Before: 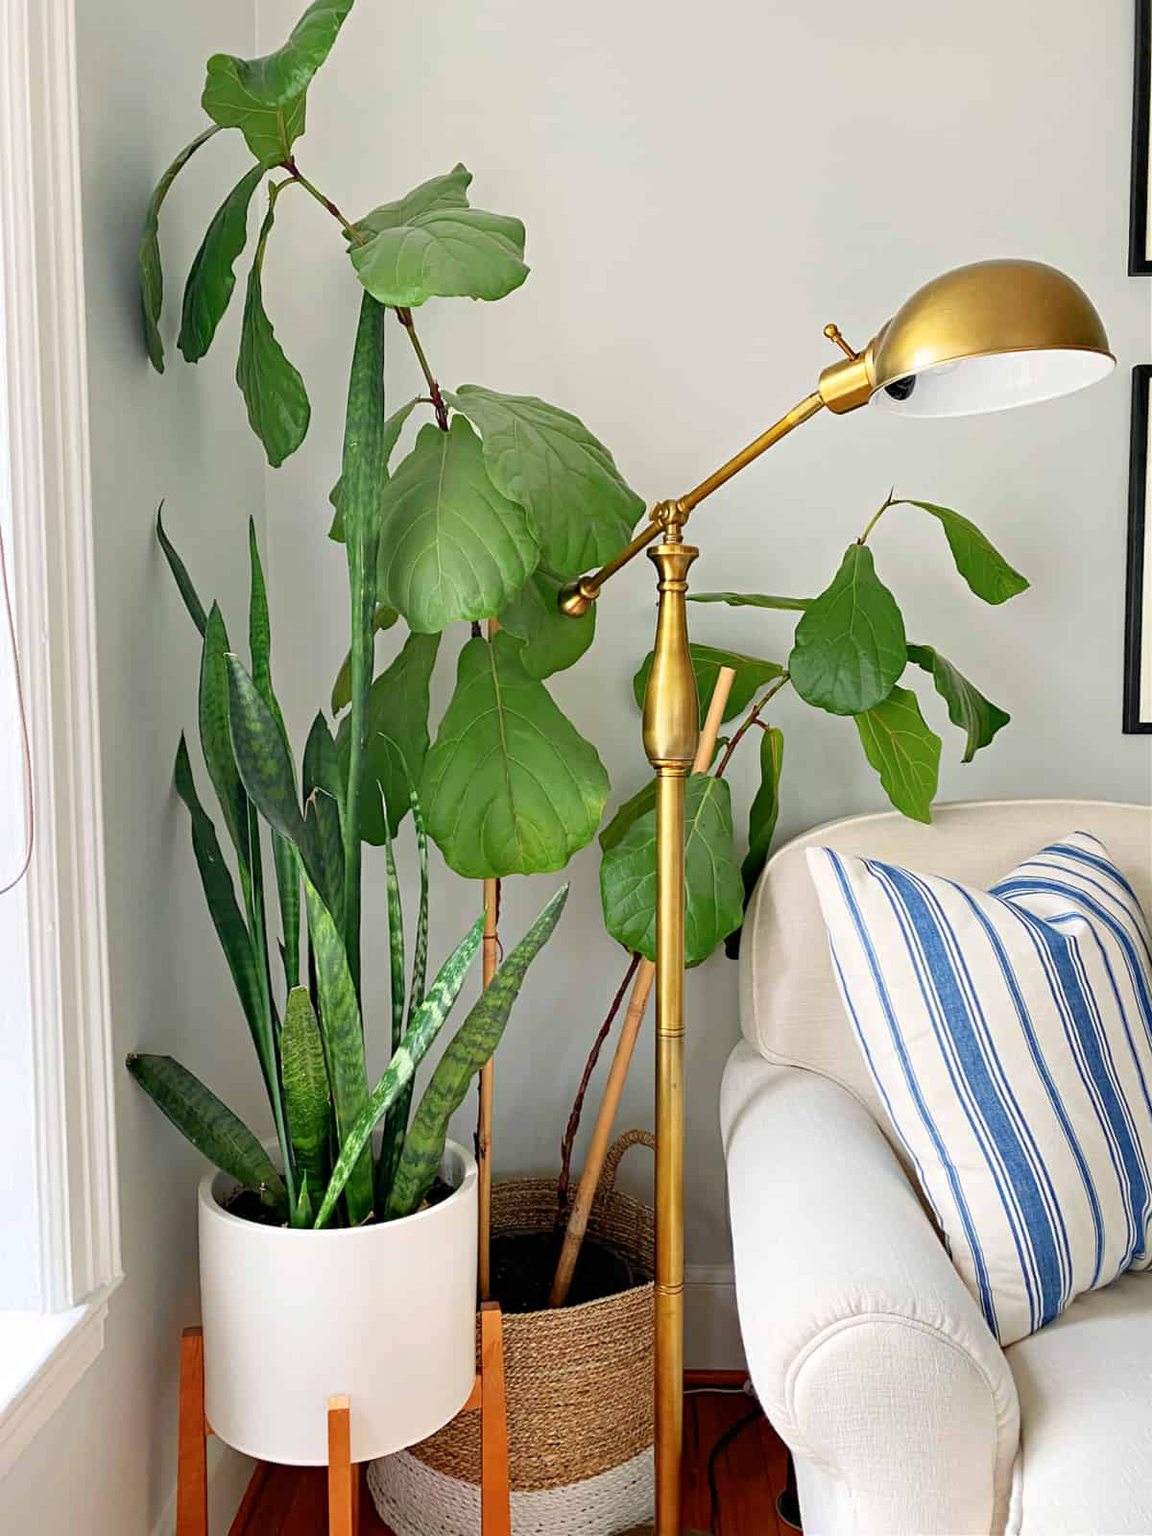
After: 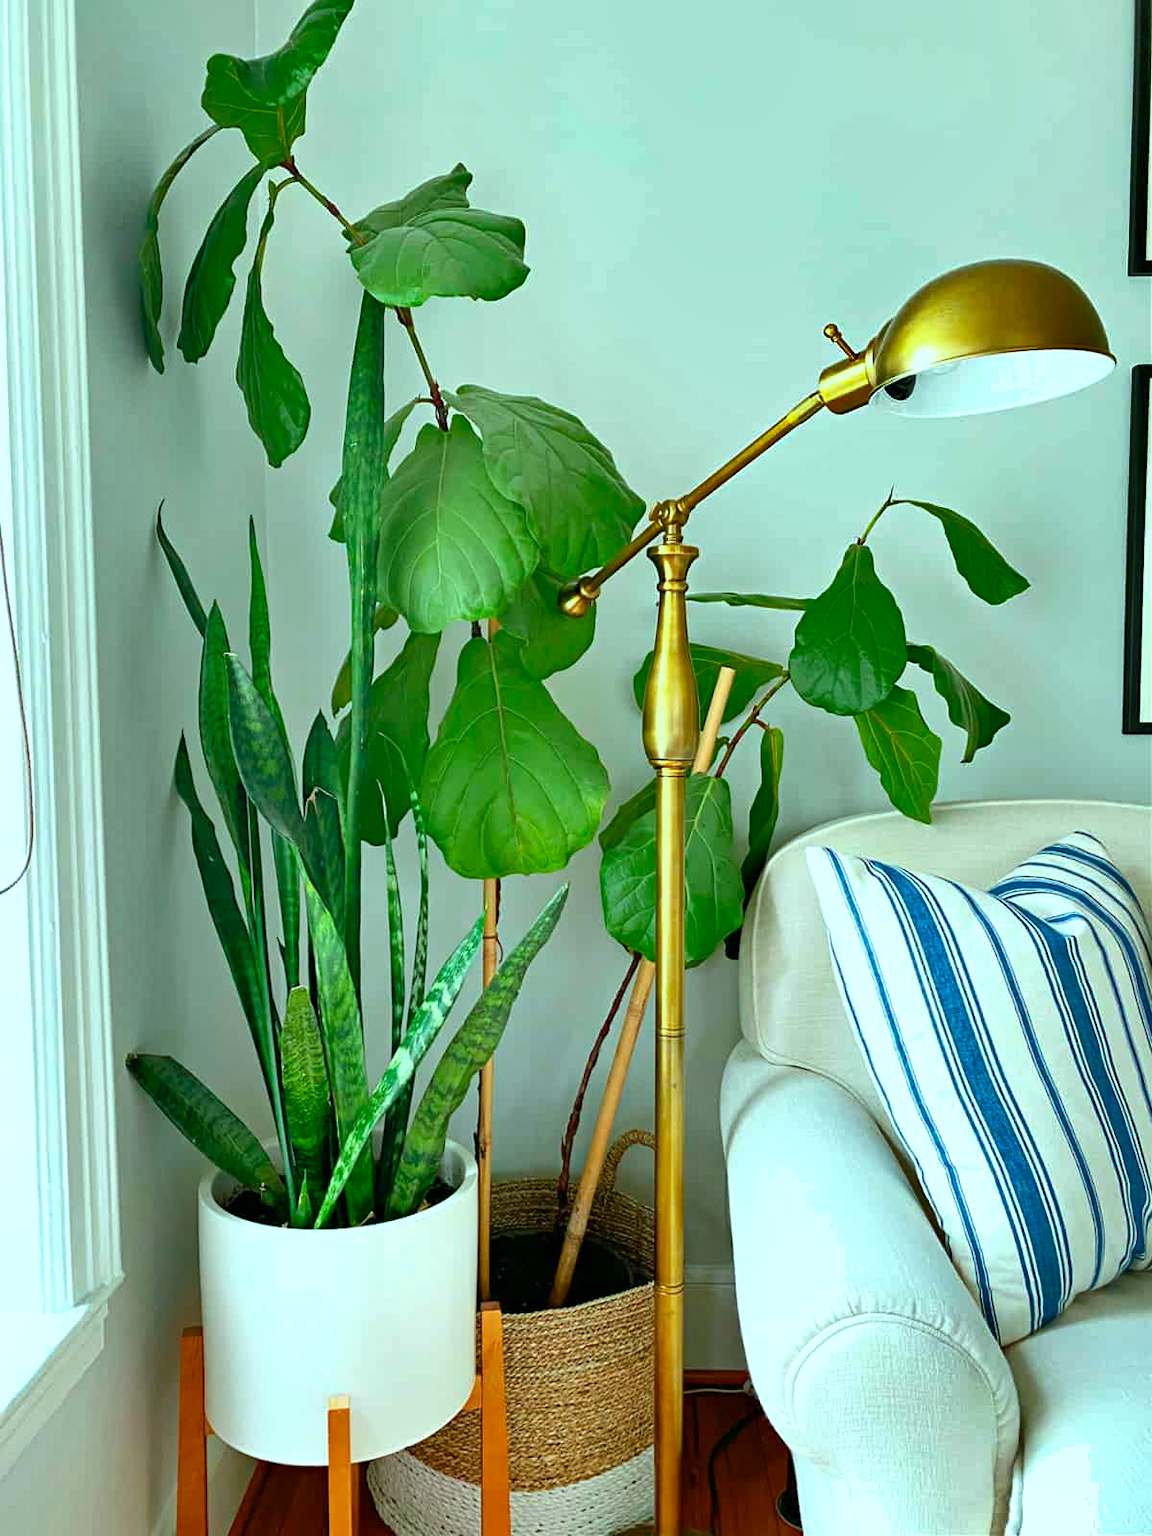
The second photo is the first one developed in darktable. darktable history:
shadows and highlights: soften with gaussian
color balance rgb: shadows lift › chroma 11.71%, shadows lift › hue 133.46°, highlights gain › chroma 4%, highlights gain › hue 200.2°, perceptual saturation grading › global saturation 18.05%
exposure: black level correction 0, exposure 0.2 EV, compensate exposure bias true, compensate highlight preservation false
